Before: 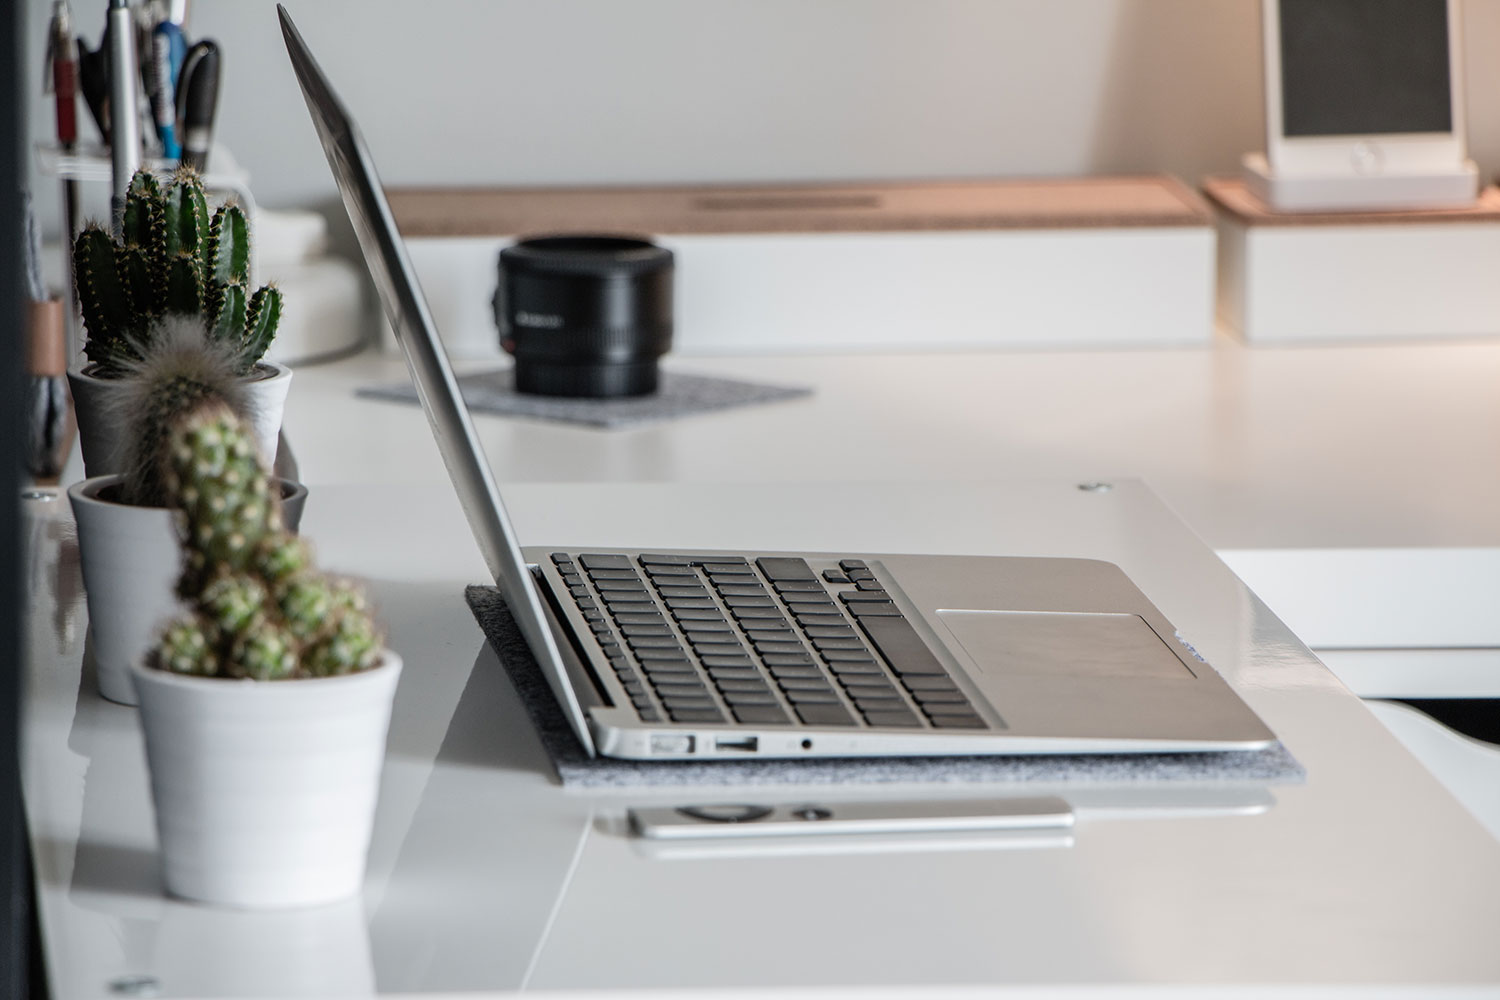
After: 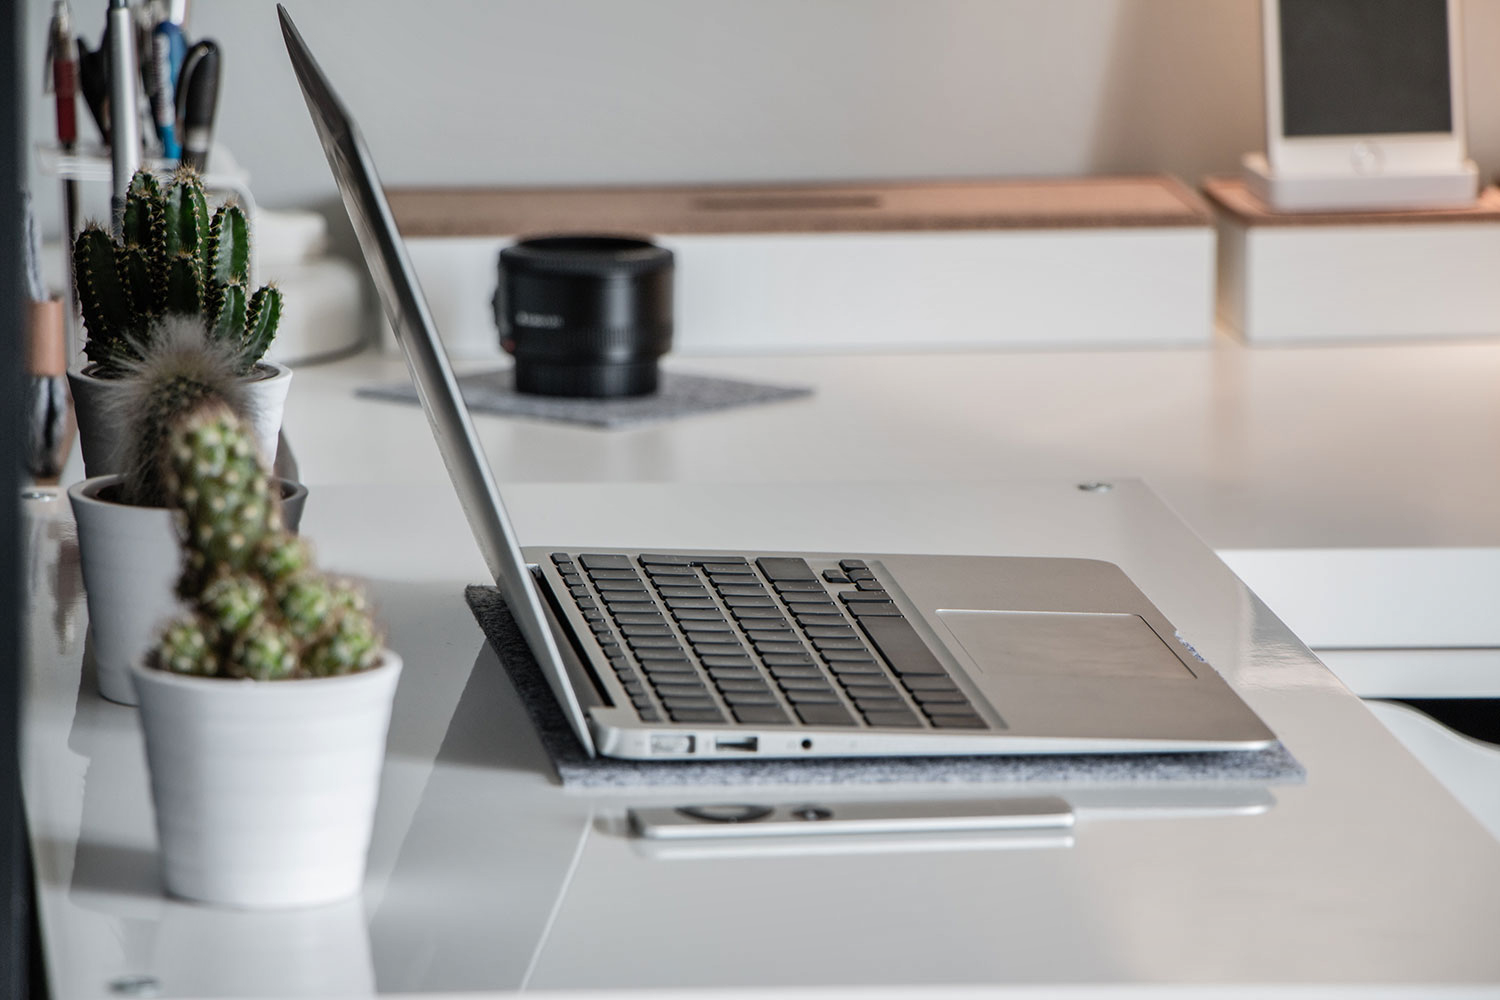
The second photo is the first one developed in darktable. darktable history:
shadows and highlights: shadows 47.14, highlights -41.51, soften with gaussian
